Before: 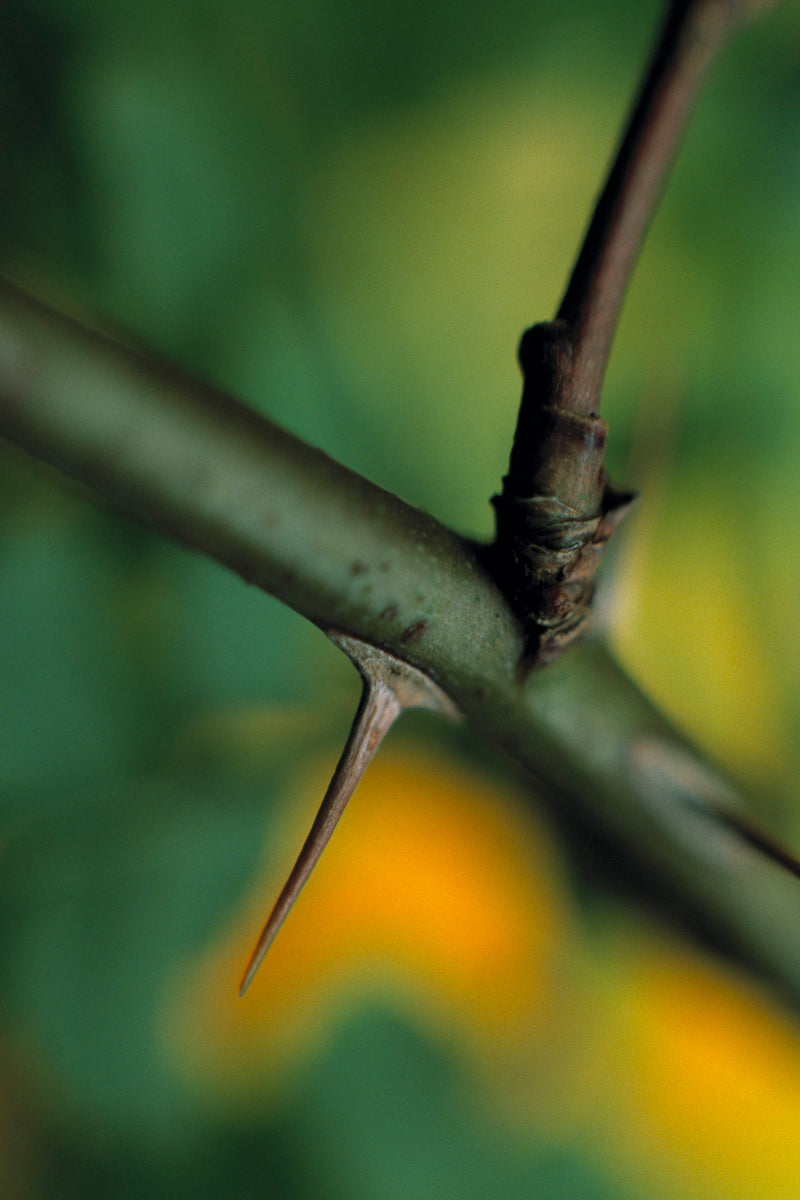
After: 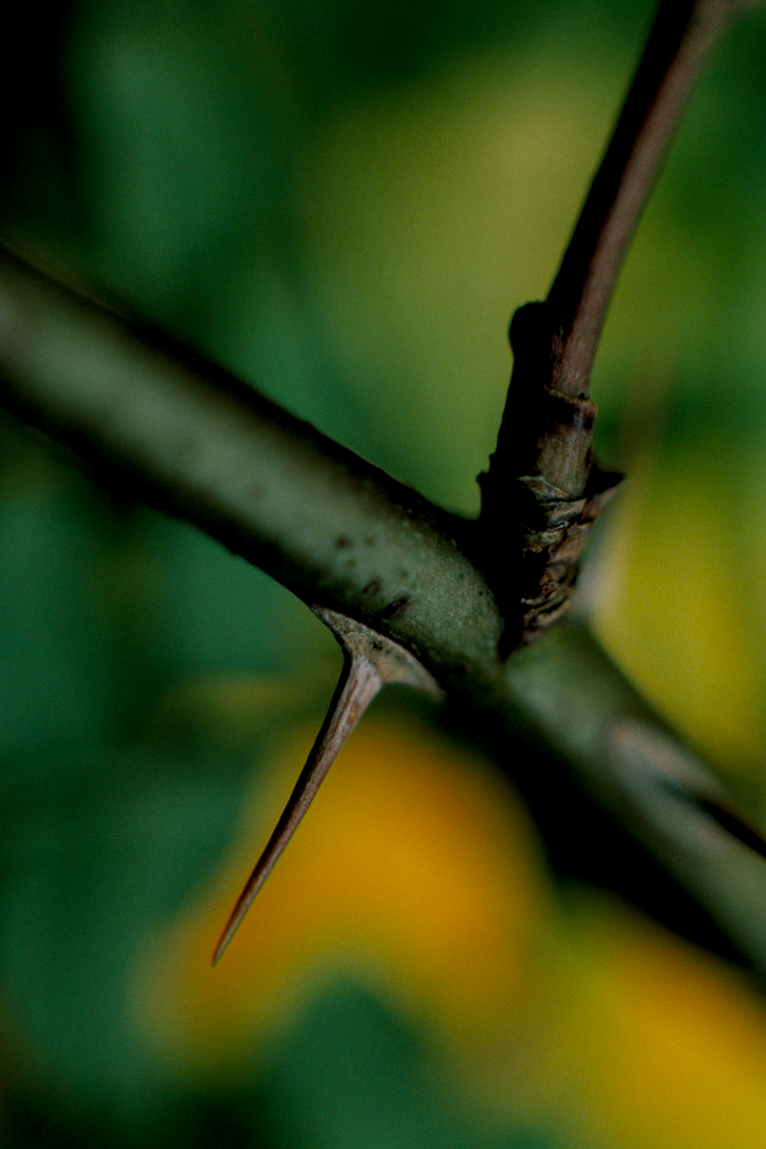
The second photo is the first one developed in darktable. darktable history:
local contrast: on, module defaults
crop and rotate: angle -1.69°
filmic rgb: middle gray luminance 30%, black relative exposure -9 EV, white relative exposure 7 EV, threshold 6 EV, target black luminance 0%, hardness 2.94, latitude 2.04%, contrast 0.963, highlights saturation mix 5%, shadows ↔ highlights balance 12.16%, add noise in highlights 0, preserve chrominance no, color science v3 (2019), use custom middle-gray values true, iterations of high-quality reconstruction 0, contrast in highlights soft, enable highlight reconstruction true
